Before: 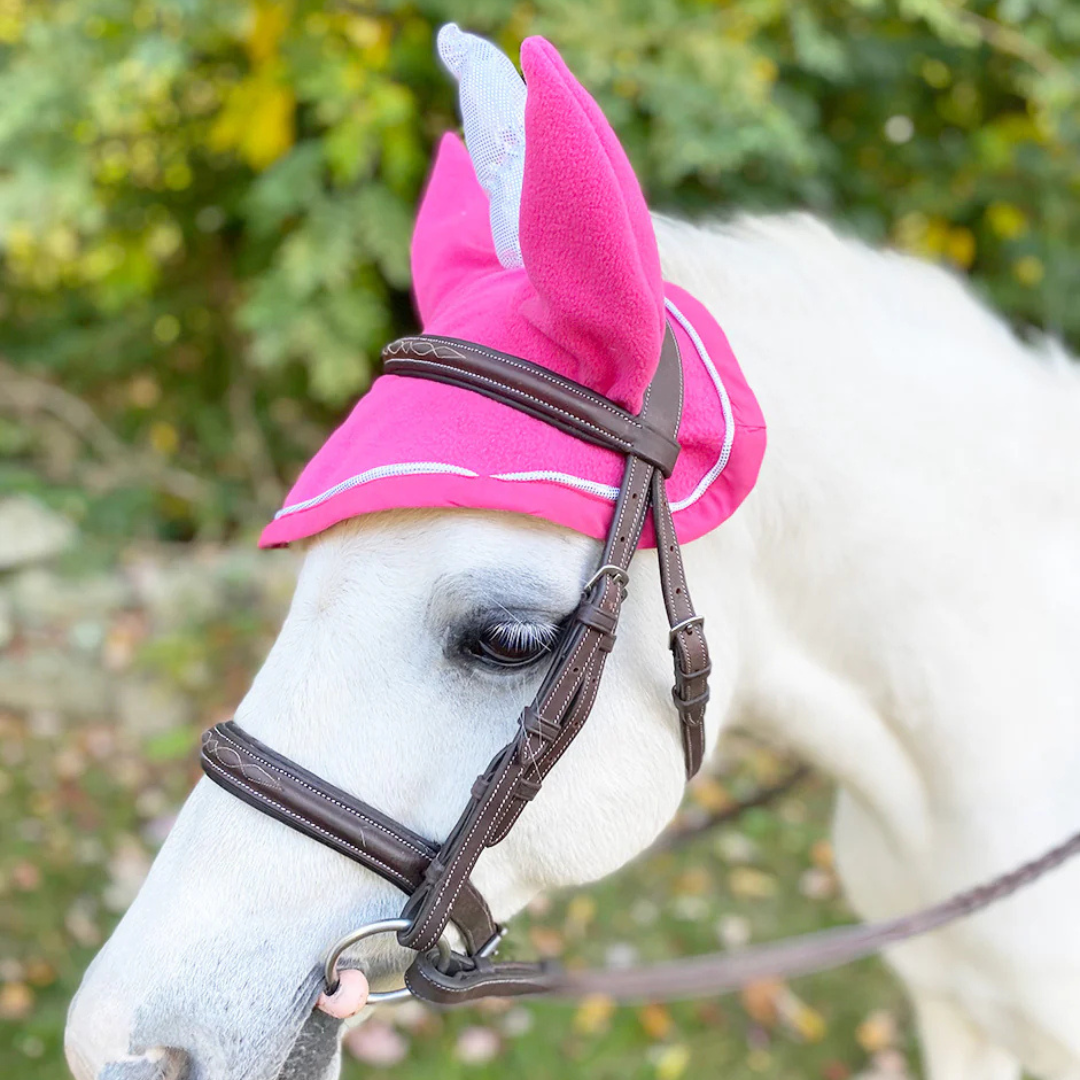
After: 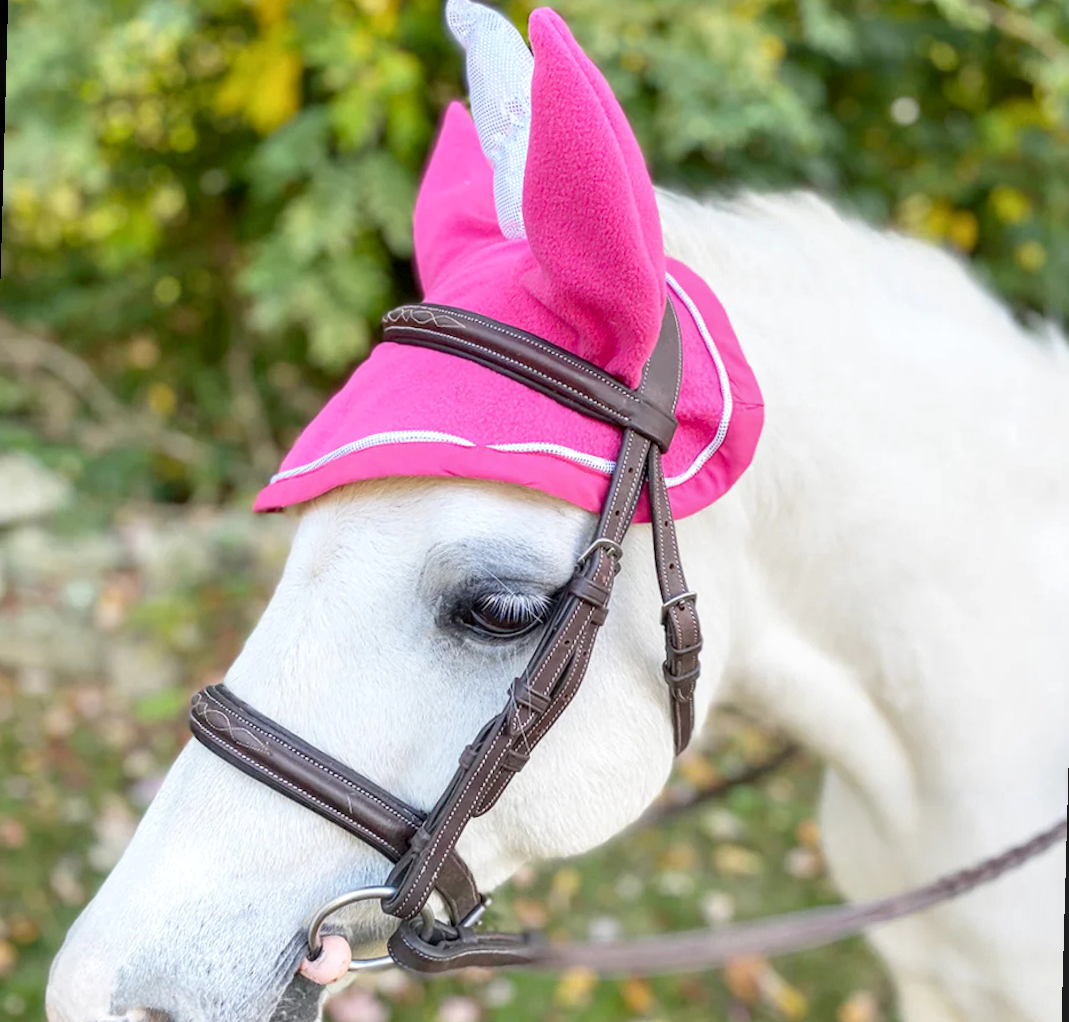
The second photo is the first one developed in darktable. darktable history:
local contrast: on, module defaults
rotate and perspective: rotation 1.57°, crop left 0.018, crop right 0.982, crop top 0.039, crop bottom 0.961
